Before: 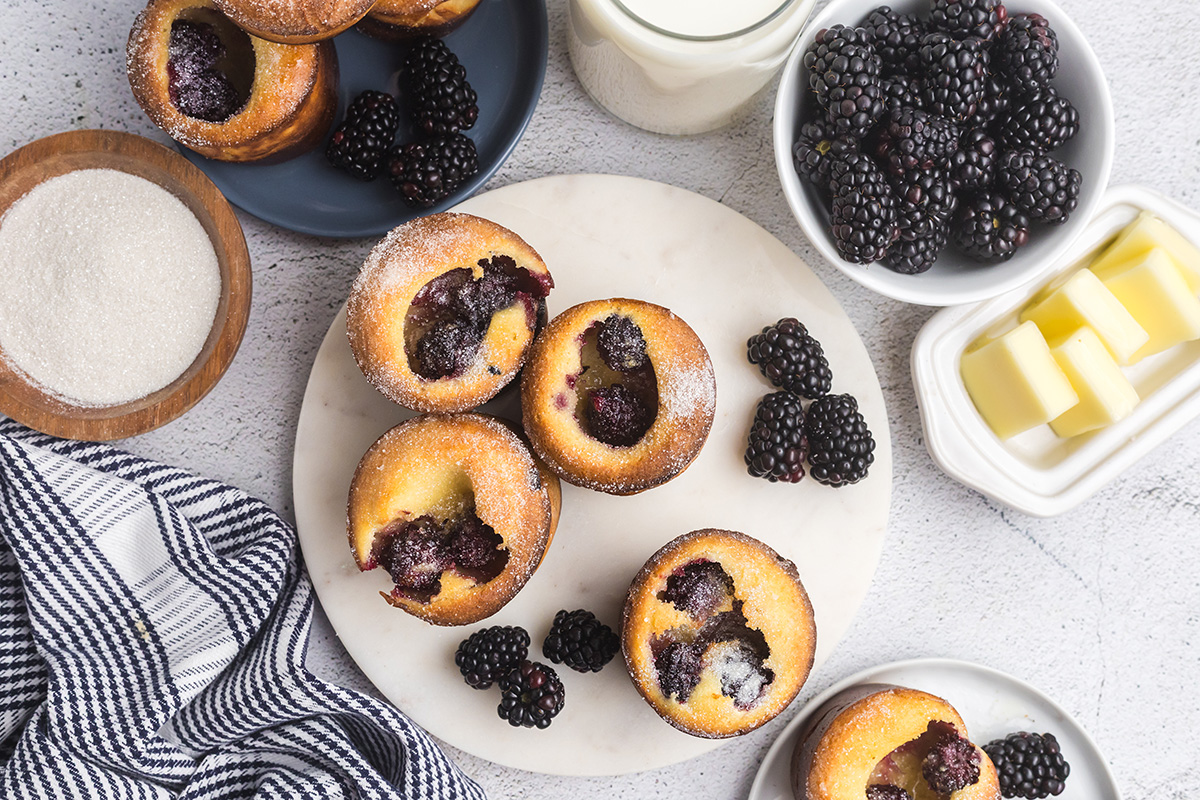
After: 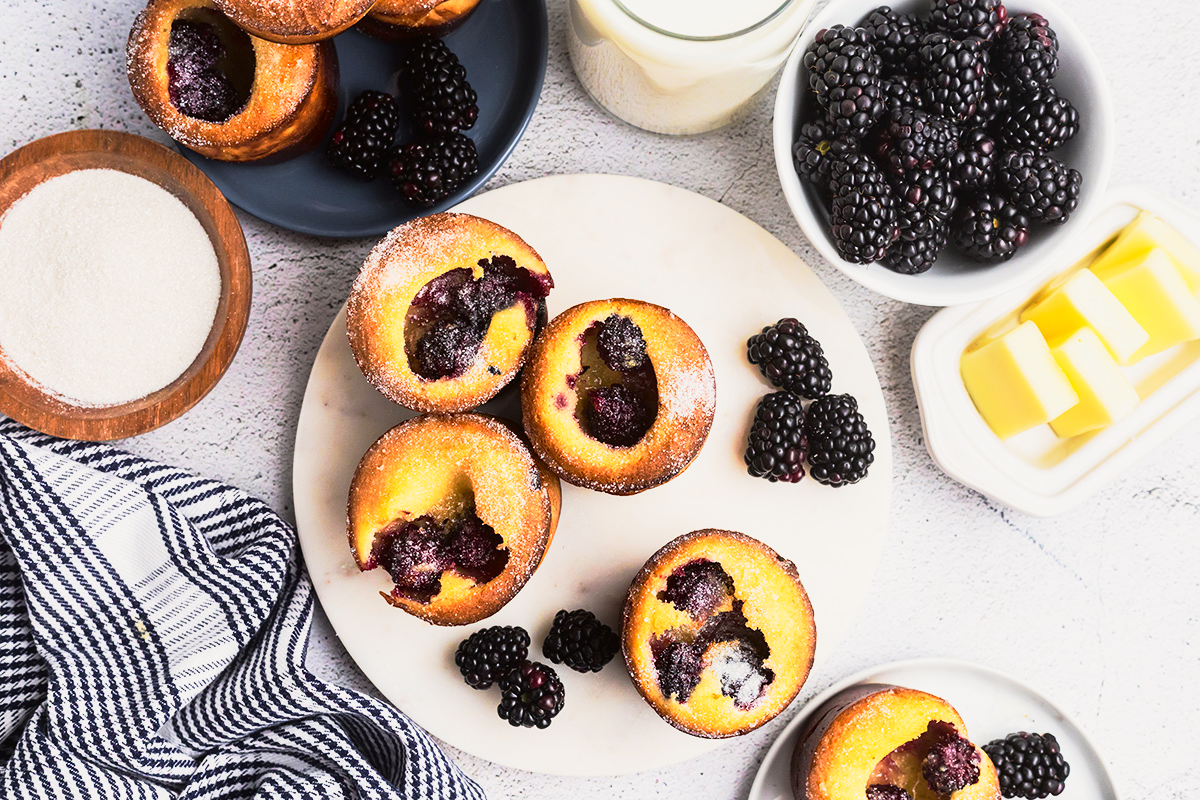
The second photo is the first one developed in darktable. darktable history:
base curve: curves: ch0 [(0, 0) (0.257, 0.25) (0.482, 0.586) (0.757, 0.871) (1, 1)], preserve colors none
tone curve: curves: ch0 [(0, 0) (0.128, 0.068) (0.292, 0.274) (0.46, 0.482) (0.653, 0.717) (0.819, 0.869) (0.998, 0.969)]; ch1 [(0, 0) (0.384, 0.365) (0.463, 0.45) (0.486, 0.486) (0.503, 0.504) (0.517, 0.517) (0.549, 0.572) (0.583, 0.615) (0.672, 0.699) (0.774, 0.817) (1, 1)]; ch2 [(0, 0) (0.374, 0.344) (0.446, 0.443) (0.494, 0.5) (0.527, 0.529) (0.565, 0.591) (0.644, 0.682) (1, 1)], color space Lab, independent channels, preserve colors none
